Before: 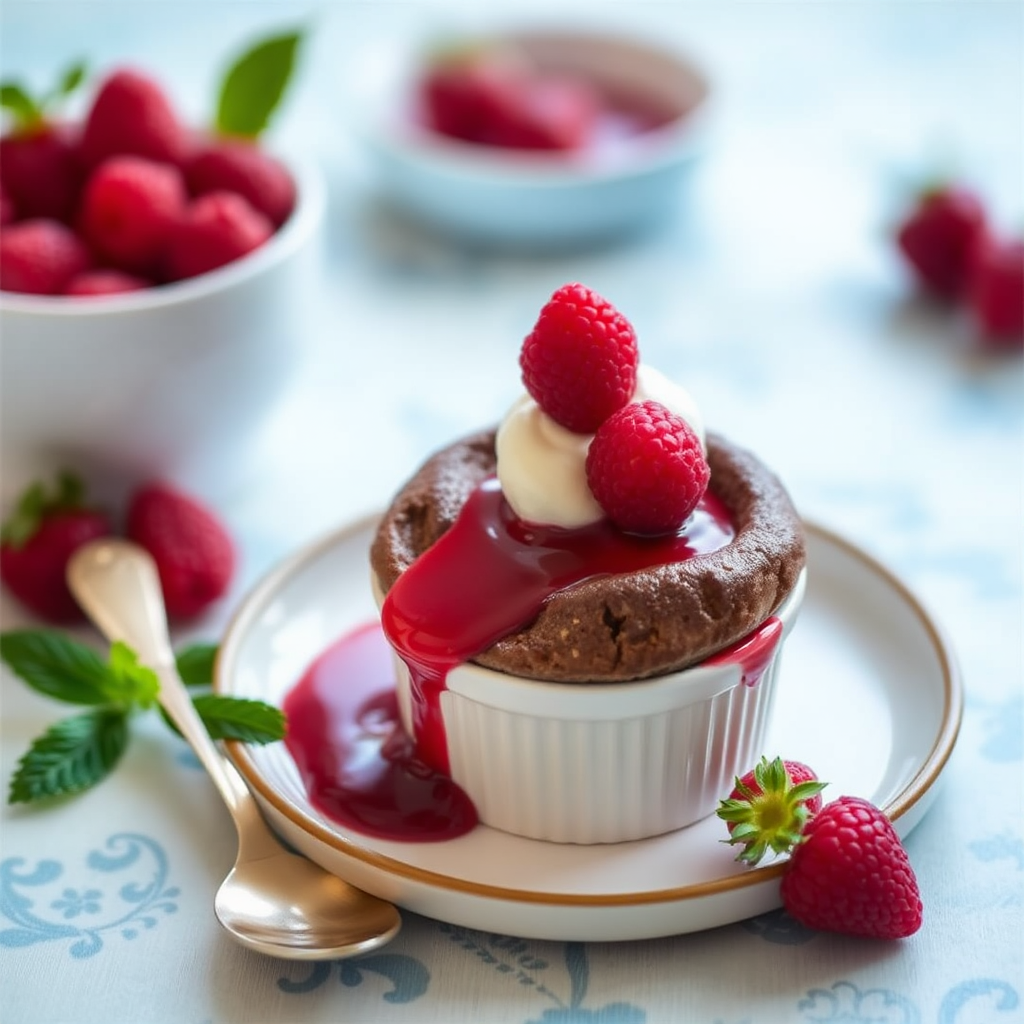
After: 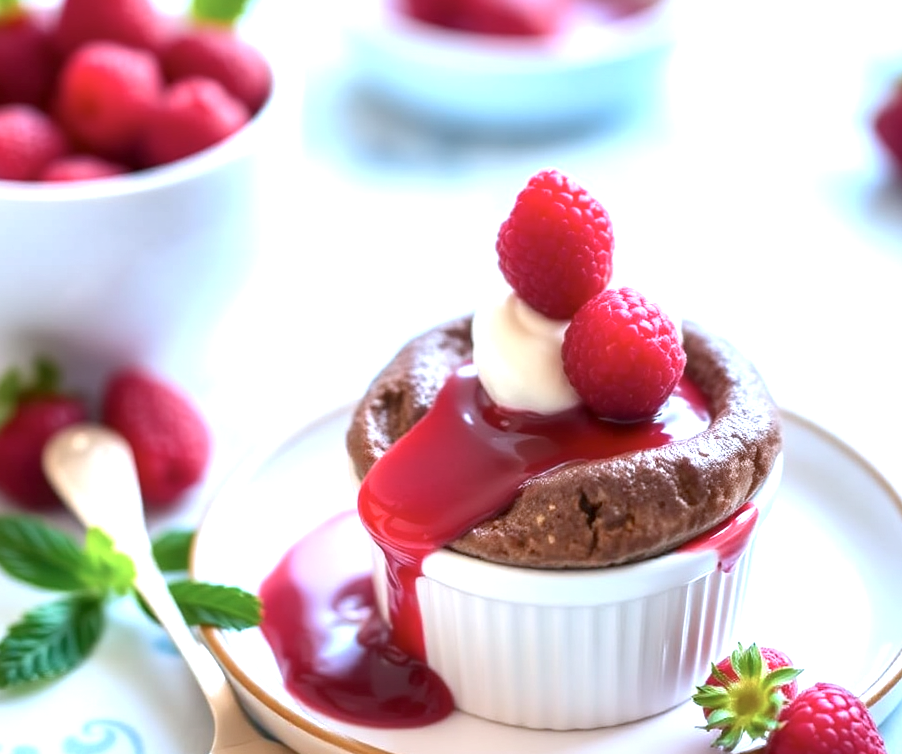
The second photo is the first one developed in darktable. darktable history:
color calibration: gray › normalize channels true, illuminant custom, x 0.371, y 0.381, temperature 4282.84 K, gamut compression 0.017
contrast brightness saturation: saturation -0.097
crop and rotate: left 2.391%, top 11.209%, right 9.519%, bottom 15.072%
exposure: black level correction 0.001, exposure 1 EV, compensate exposure bias true, compensate highlight preservation false
